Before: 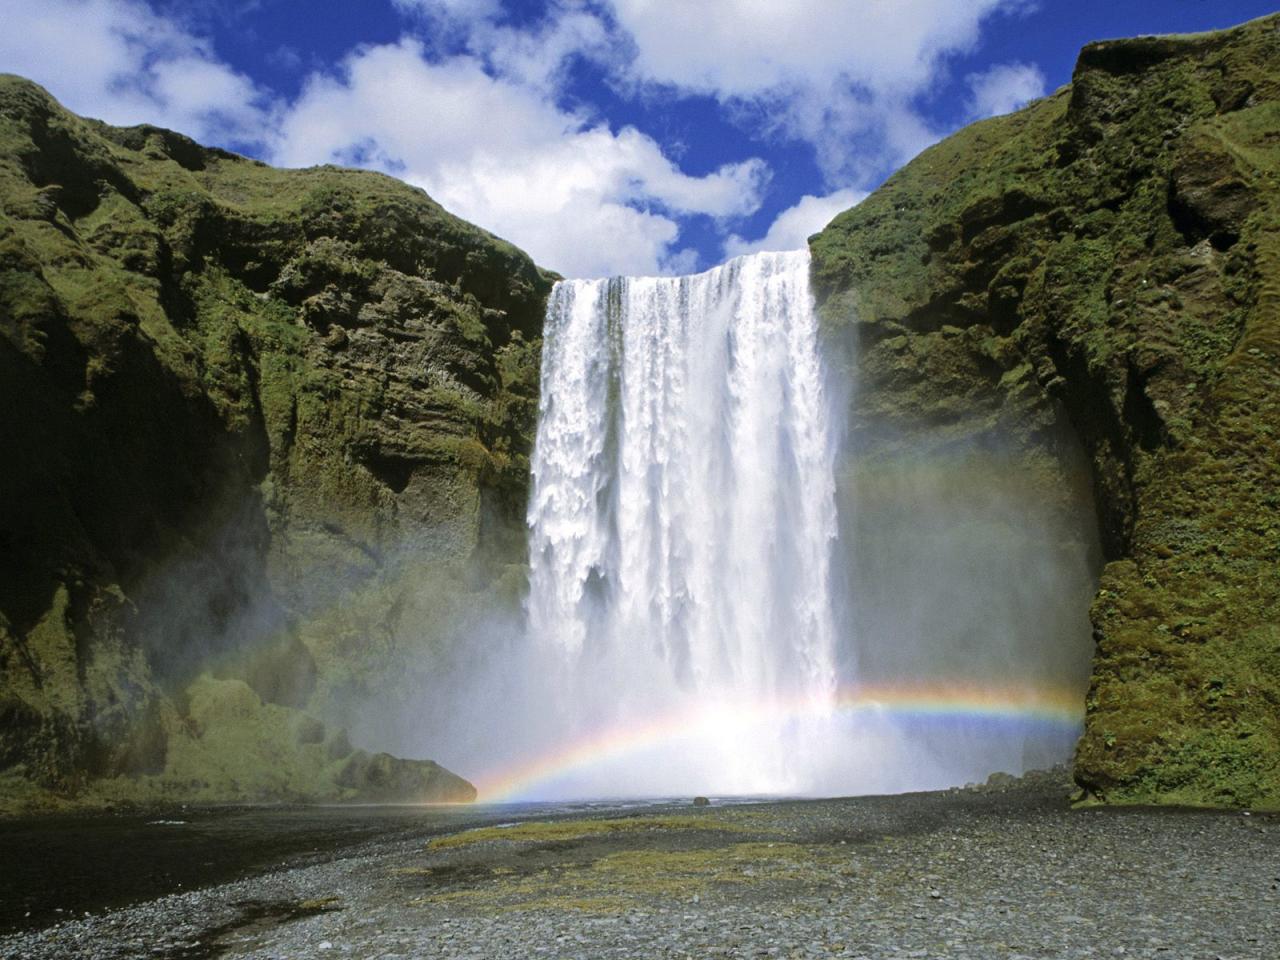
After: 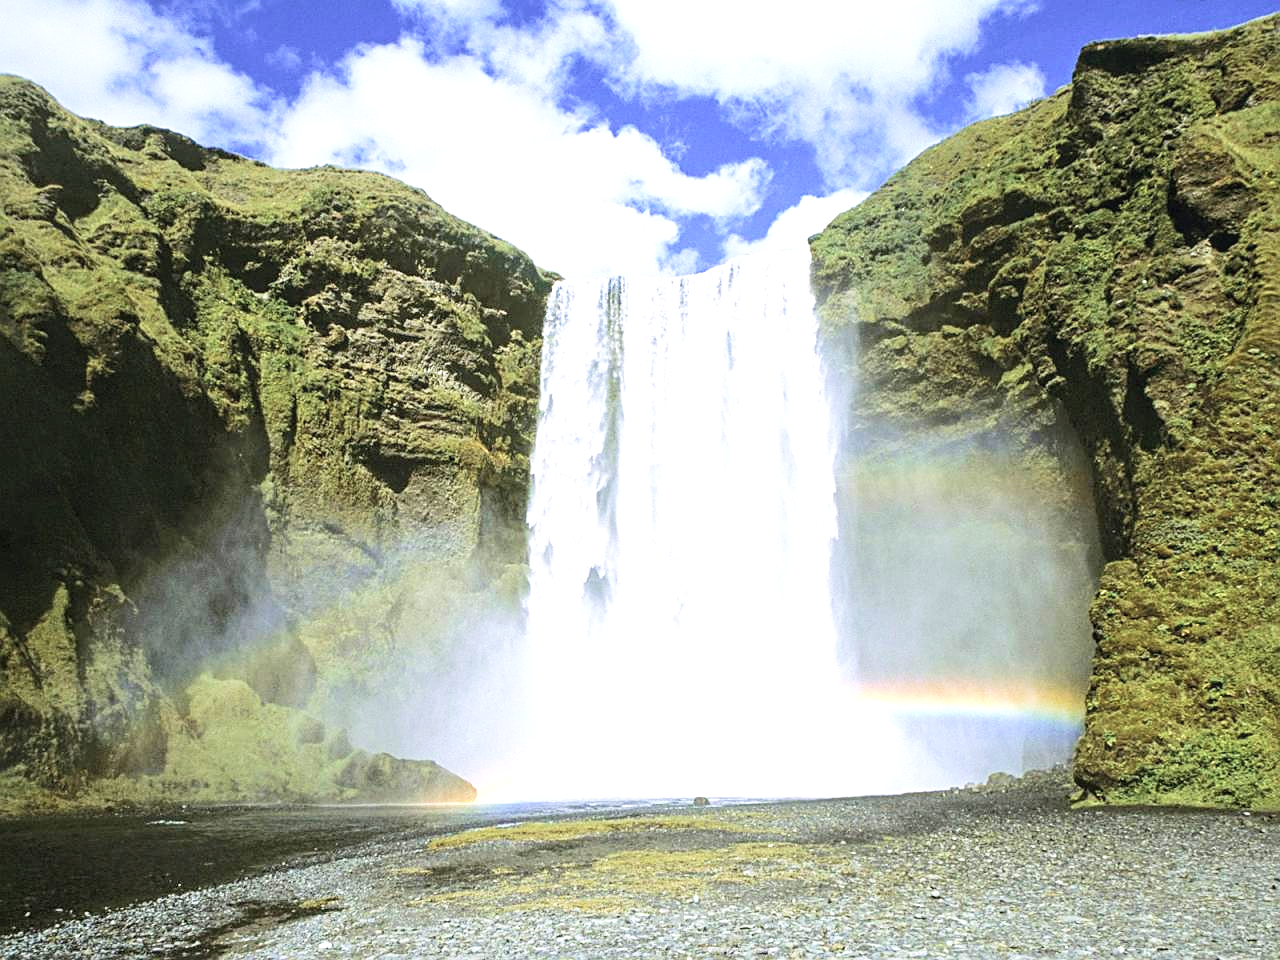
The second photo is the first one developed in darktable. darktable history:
base curve: curves: ch0 [(0, 0) (0.088, 0.125) (0.176, 0.251) (0.354, 0.501) (0.613, 0.749) (1, 0.877)], preserve colors none
sharpen: on, module defaults
tone curve: curves: ch0 [(0, 0) (0.55, 0.716) (0.841, 0.969)], color space Lab, independent channels, preserve colors none
exposure: exposure 0.265 EV, compensate exposure bias true, compensate highlight preservation false
velvia: on, module defaults
local contrast: detail 110%
